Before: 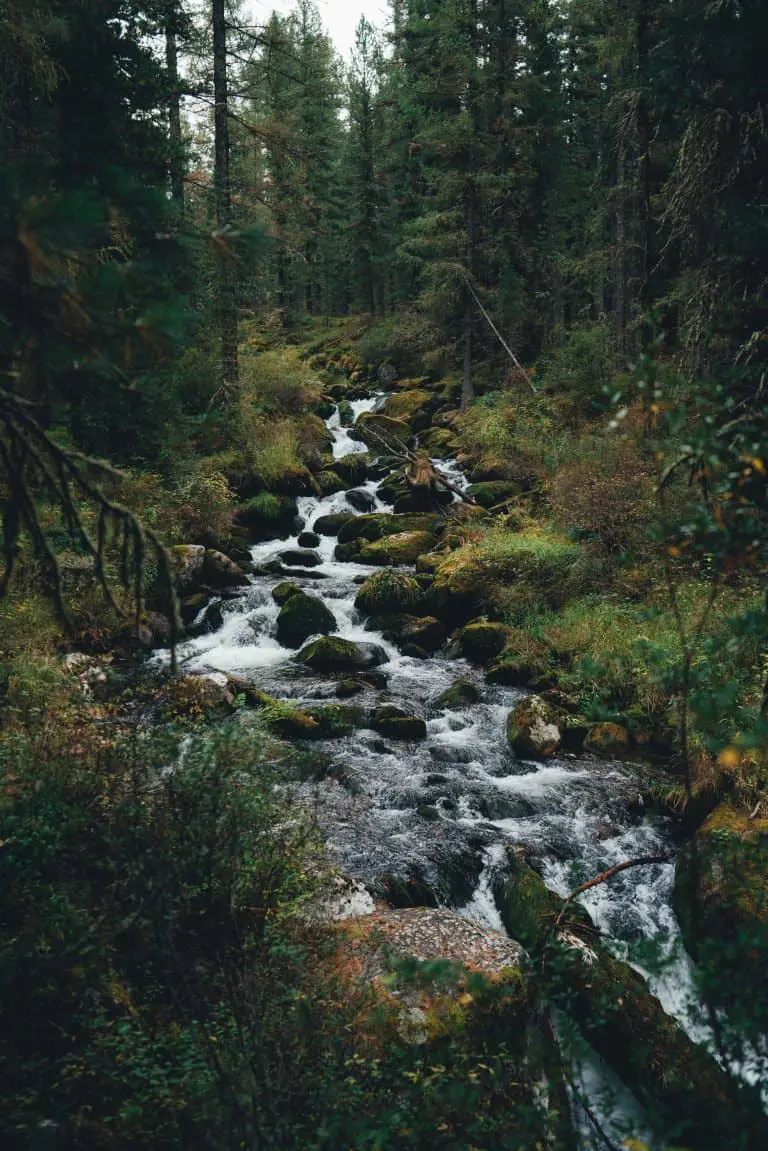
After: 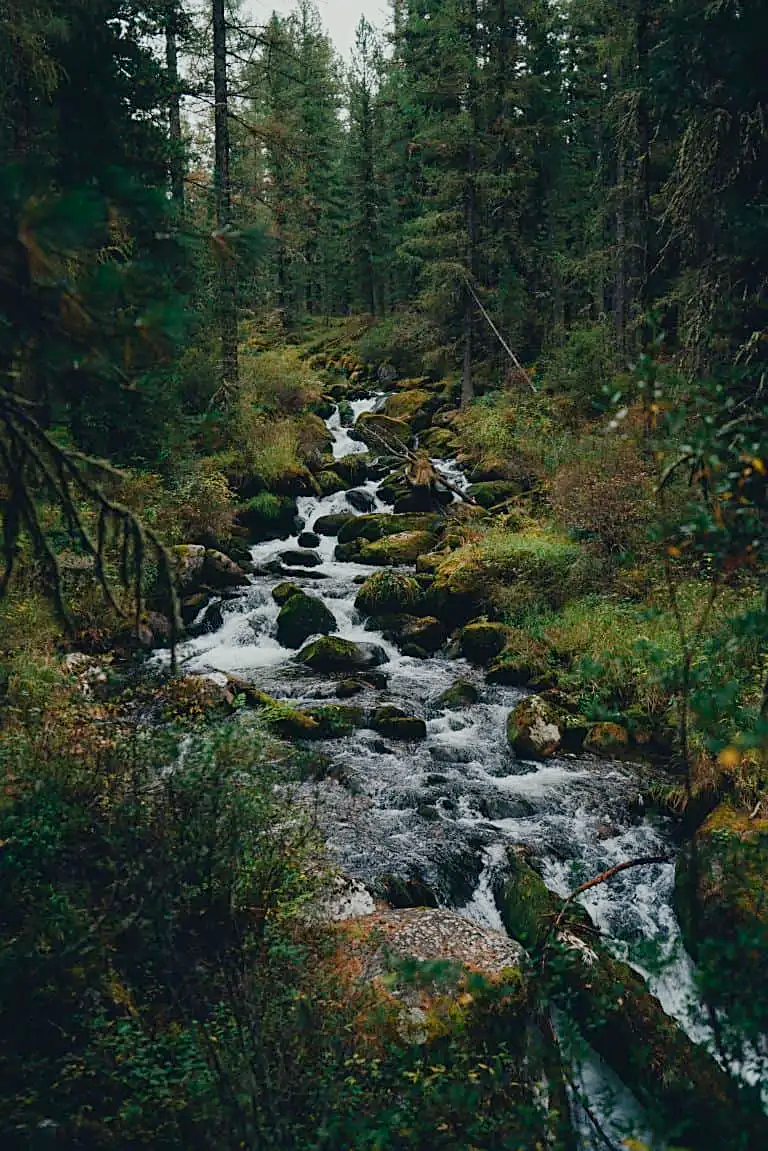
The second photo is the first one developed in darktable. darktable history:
sharpen: on, module defaults
filmic rgb: black relative exposure -16 EV, threshold -0.33 EV, transition 3.19 EV, structure ↔ texture 100%, target black luminance 0%, hardness 7.57, latitude 72.96%, contrast 0.908, highlights saturation mix 10%, shadows ↔ highlights balance -0.38%, add noise in highlights 0, preserve chrominance no, color science v4 (2020), iterations of high-quality reconstruction 10, enable highlight reconstruction true
